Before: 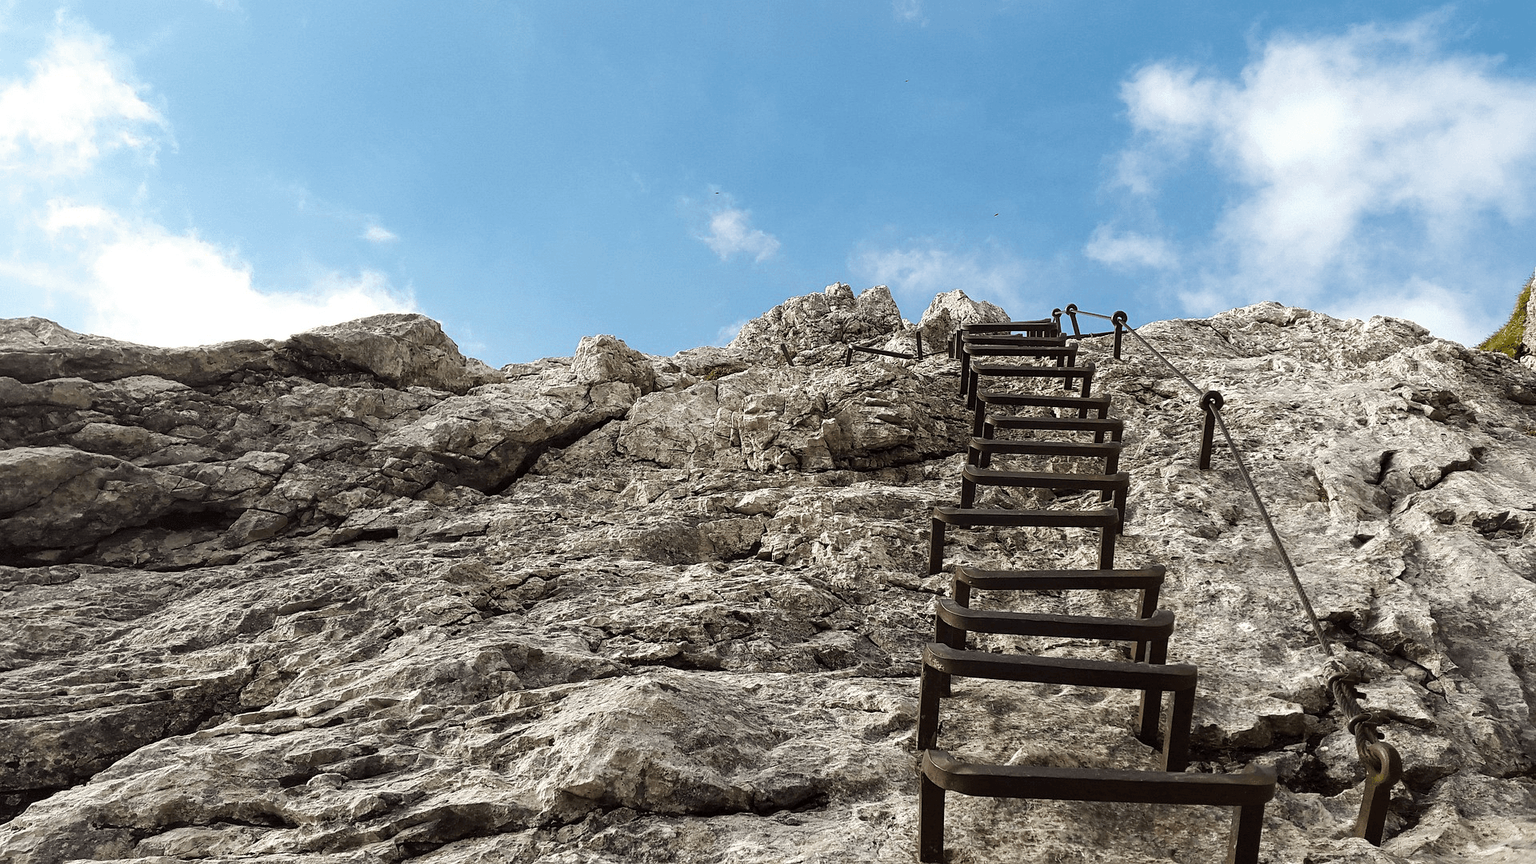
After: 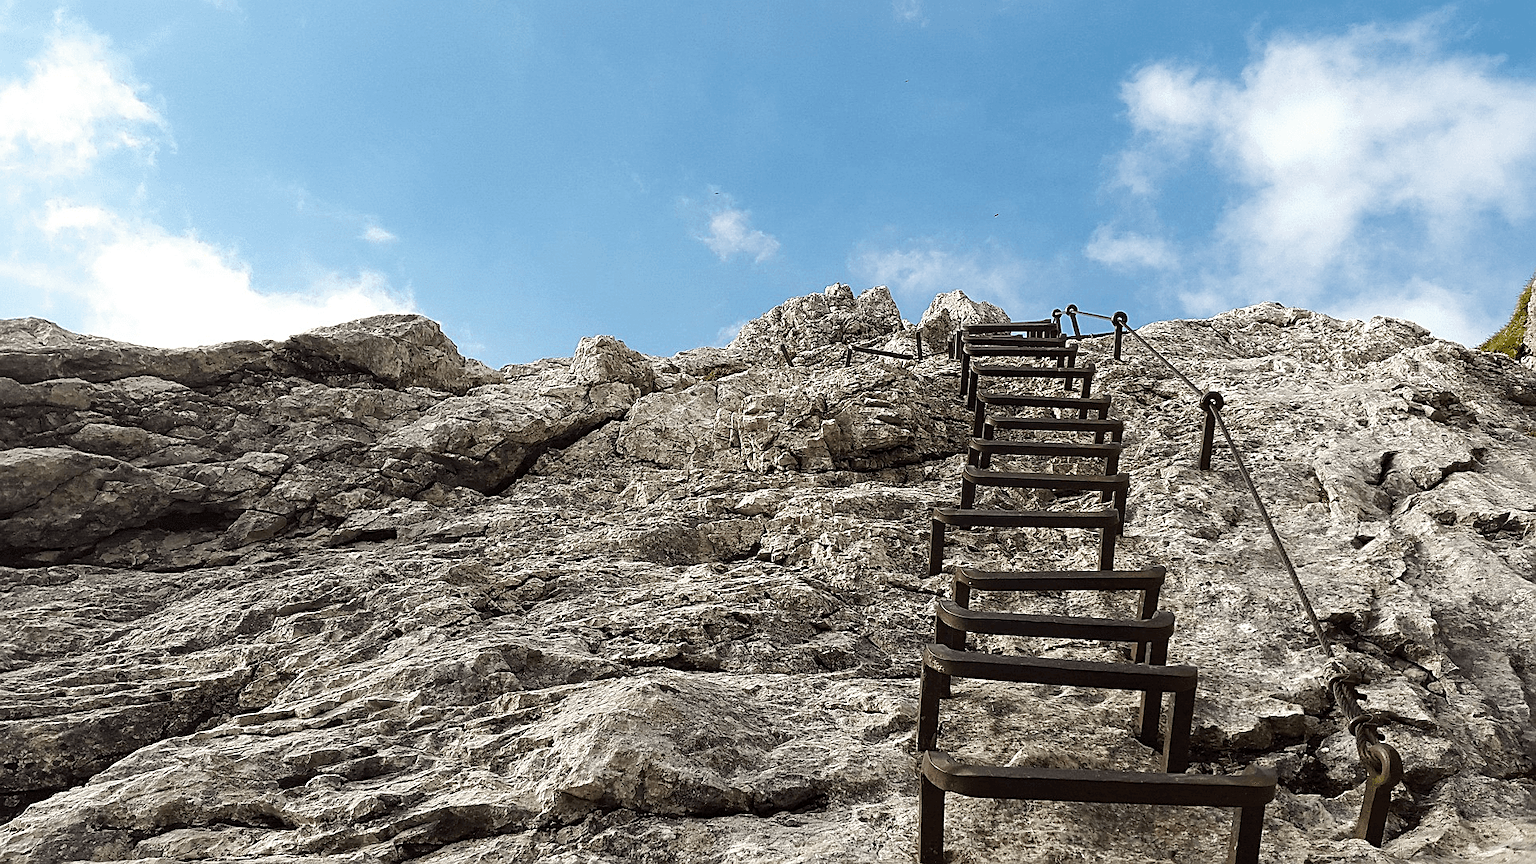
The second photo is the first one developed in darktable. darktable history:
crop and rotate: left 0.126%
sharpen: on, module defaults
